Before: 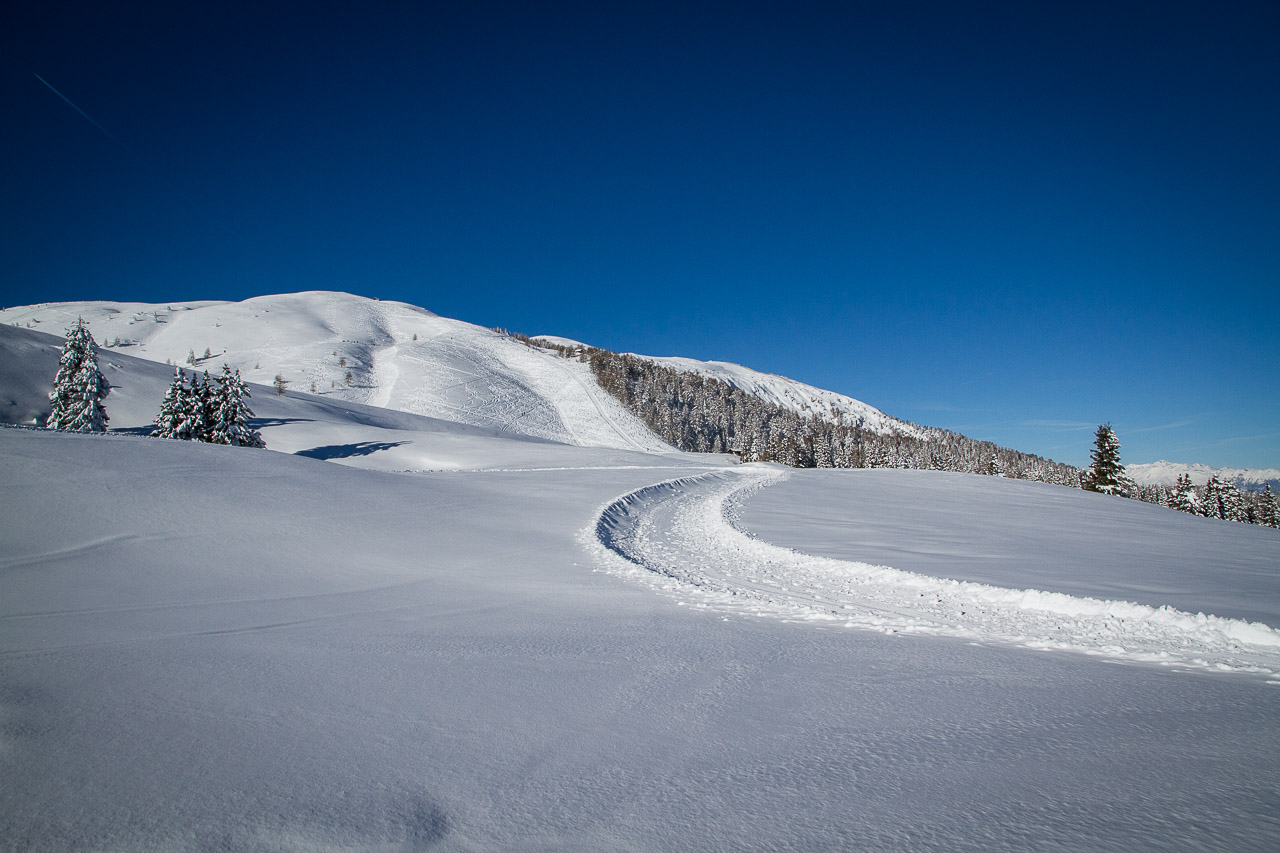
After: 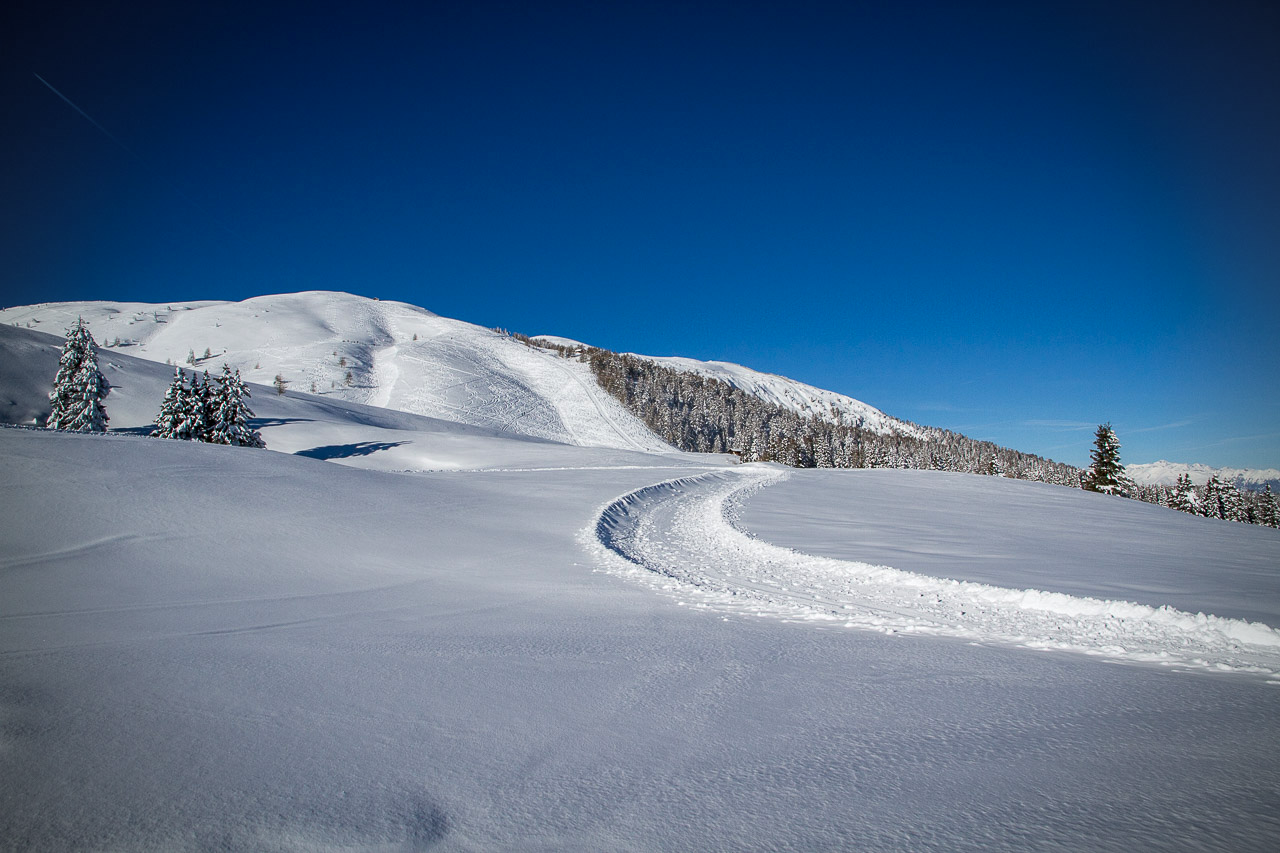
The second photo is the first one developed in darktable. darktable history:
vignetting: fall-off radius 61.16%
local contrast: highlights 107%, shadows 99%, detail 120%, midtone range 0.2
contrast brightness saturation: saturation 0.101
